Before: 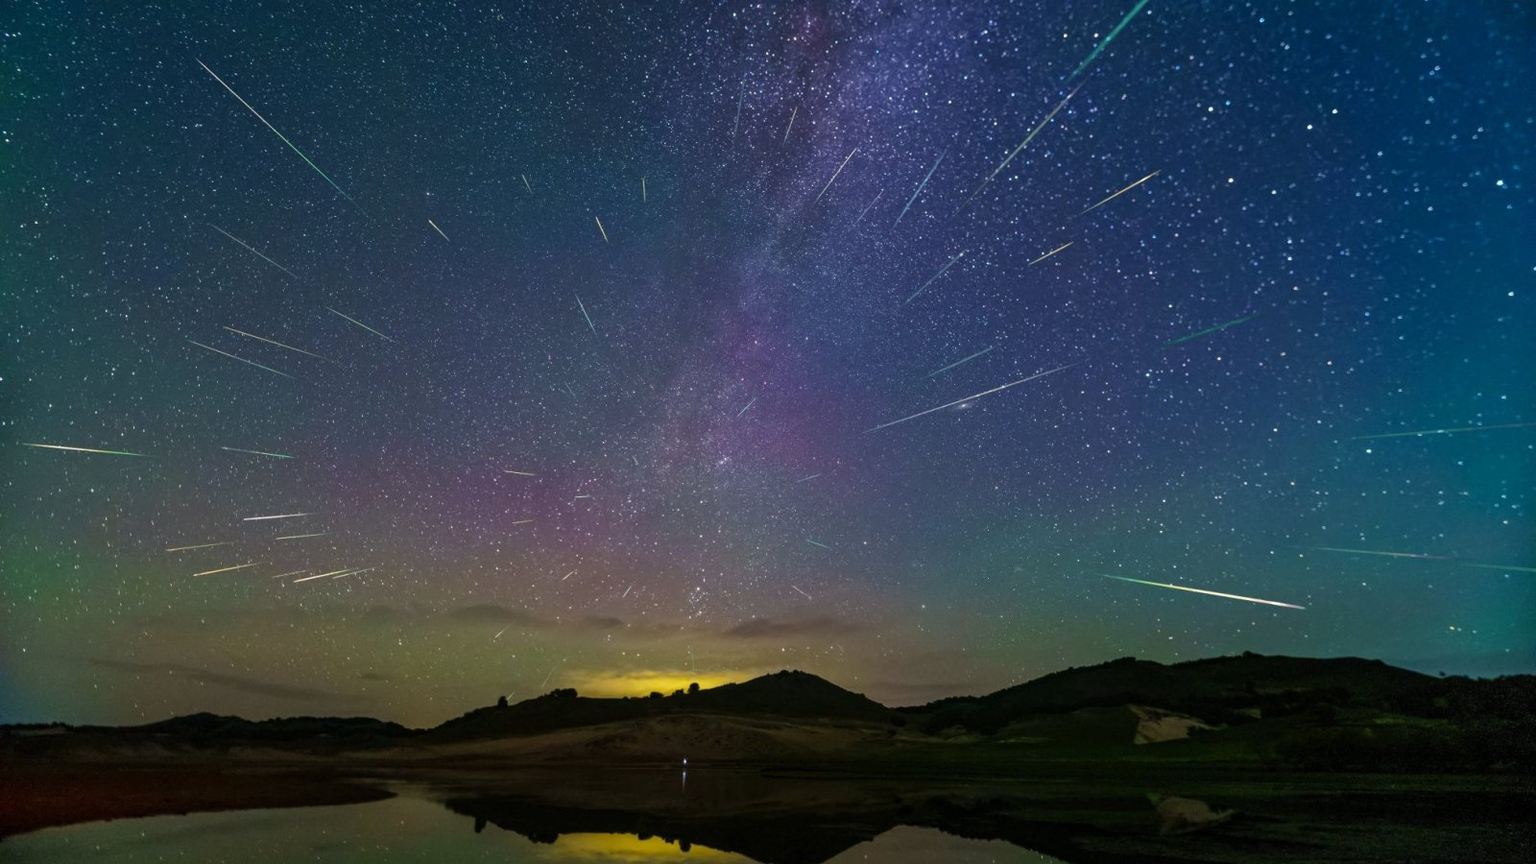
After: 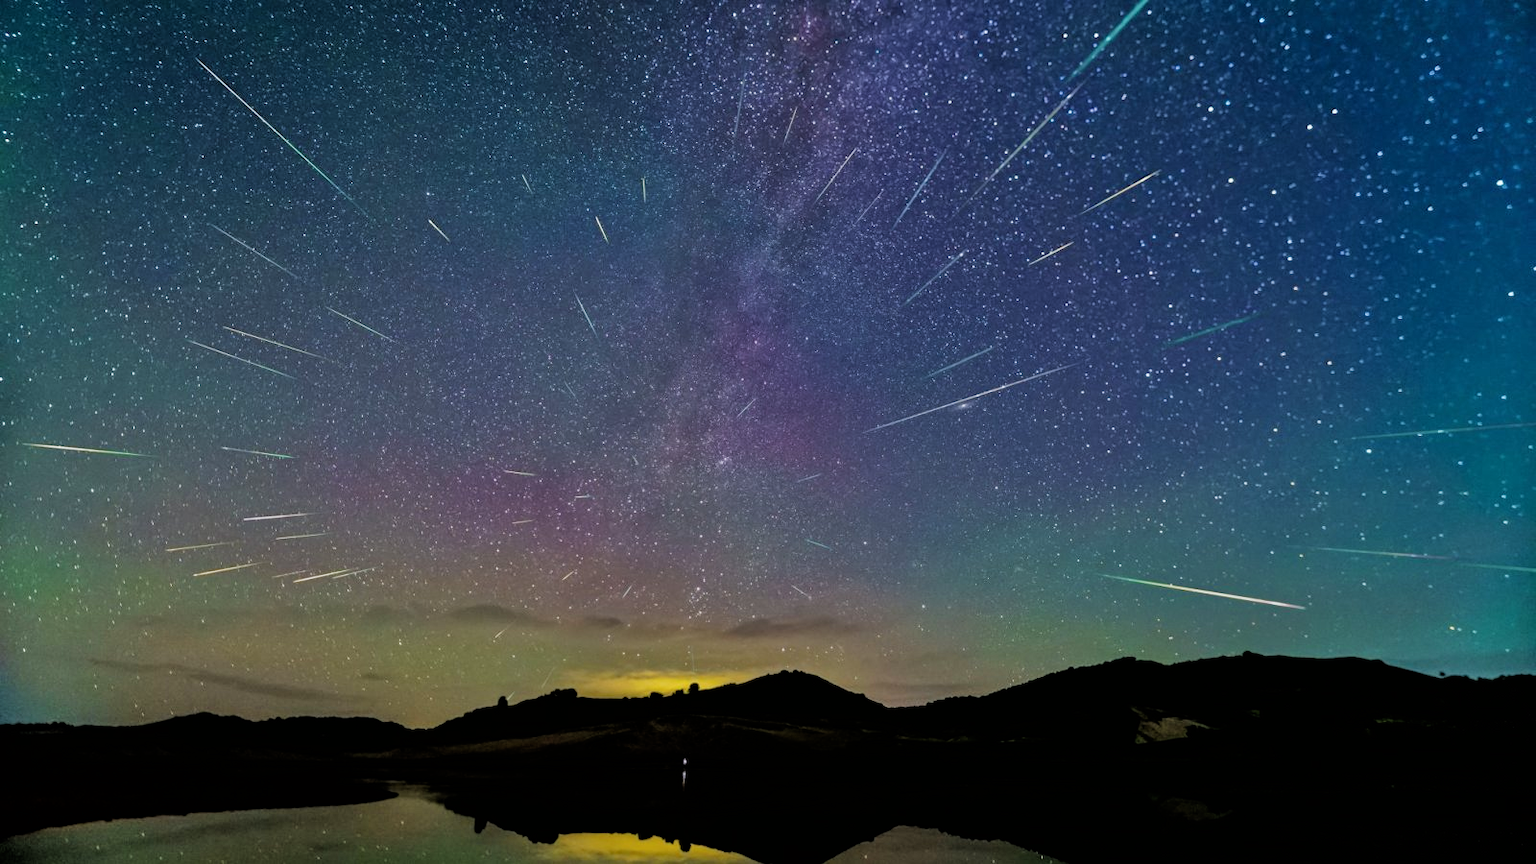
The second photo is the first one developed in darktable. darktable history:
tone equalizer: -8 EV -0.527 EV, -7 EV -0.282 EV, -6 EV -0.062 EV, -5 EV 0.401 EV, -4 EV 0.974 EV, -3 EV 0.811 EV, -2 EV -0.01 EV, -1 EV 0.128 EV, +0 EV -0.025 EV
filmic rgb: black relative exposure -5.02 EV, white relative exposure 3.55 EV, hardness 3.18, contrast 1.201, highlights saturation mix -49.85%
